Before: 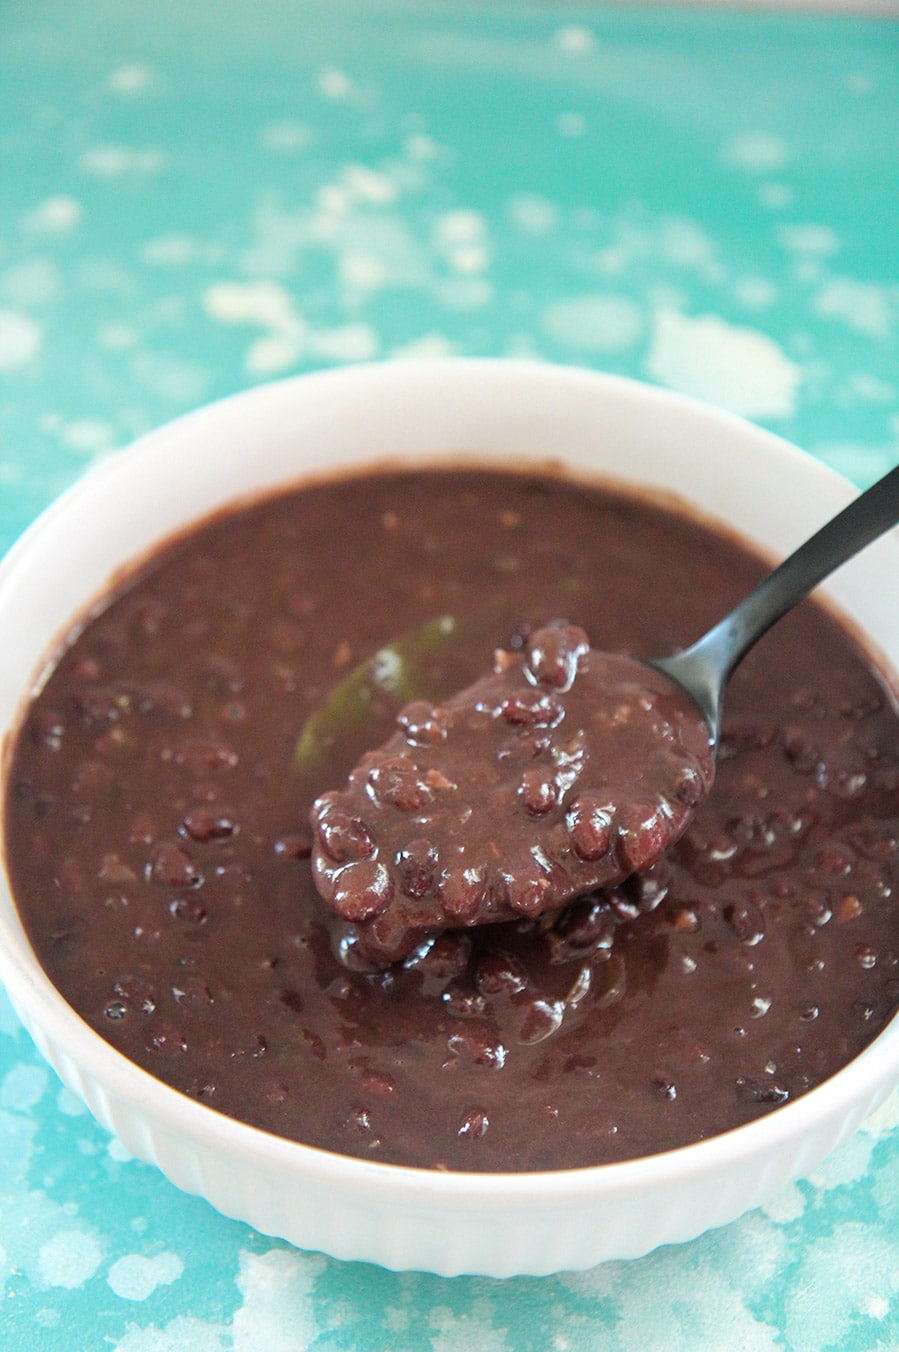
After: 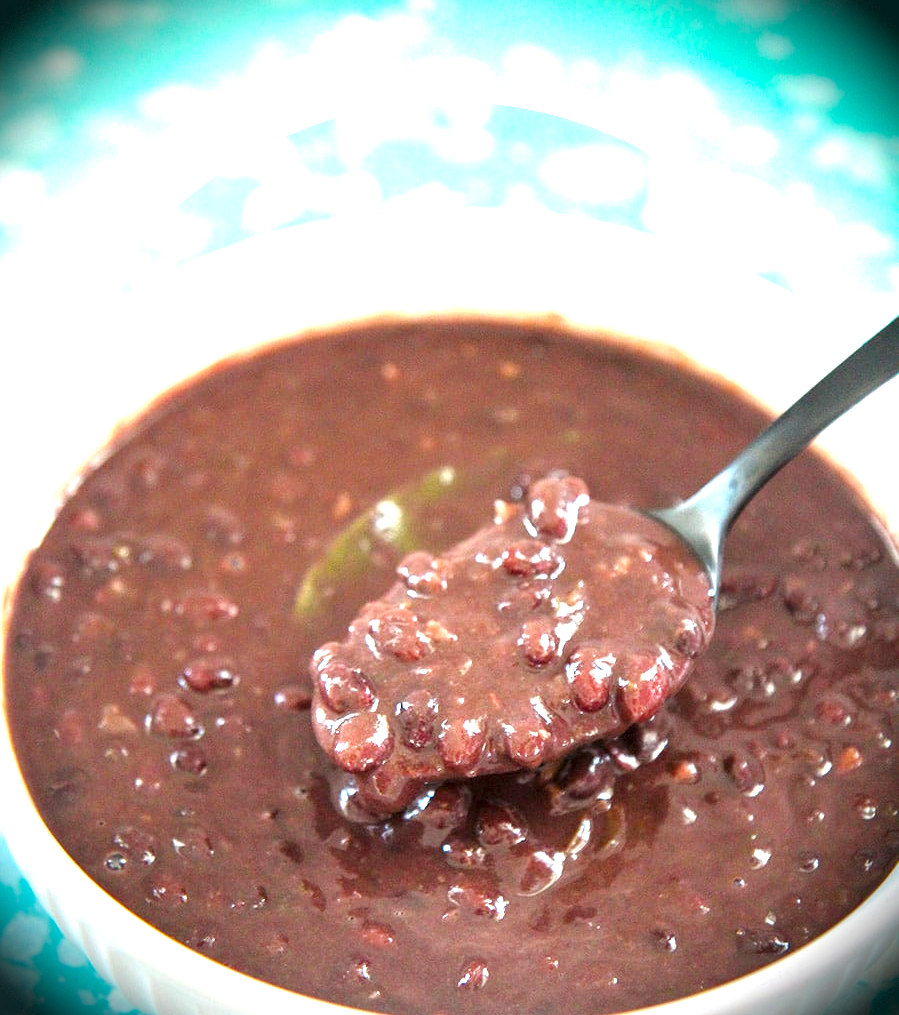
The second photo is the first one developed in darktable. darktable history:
exposure: exposure 1.061 EV, compensate highlight preservation false
local contrast: highlights 106%, shadows 100%, detail 119%, midtone range 0.2
crop: top 11.029%, bottom 13.887%
vignetting: brightness -0.993, saturation 0.491, dithering 8-bit output, unbound false
color balance rgb: global offset › hue 170.86°, perceptual saturation grading › global saturation 9.16%, perceptual saturation grading › highlights -12.927%, perceptual saturation grading › mid-tones 14.393%, perceptual saturation grading › shadows 23.222%, perceptual brilliance grading › global brilliance 11.94%
